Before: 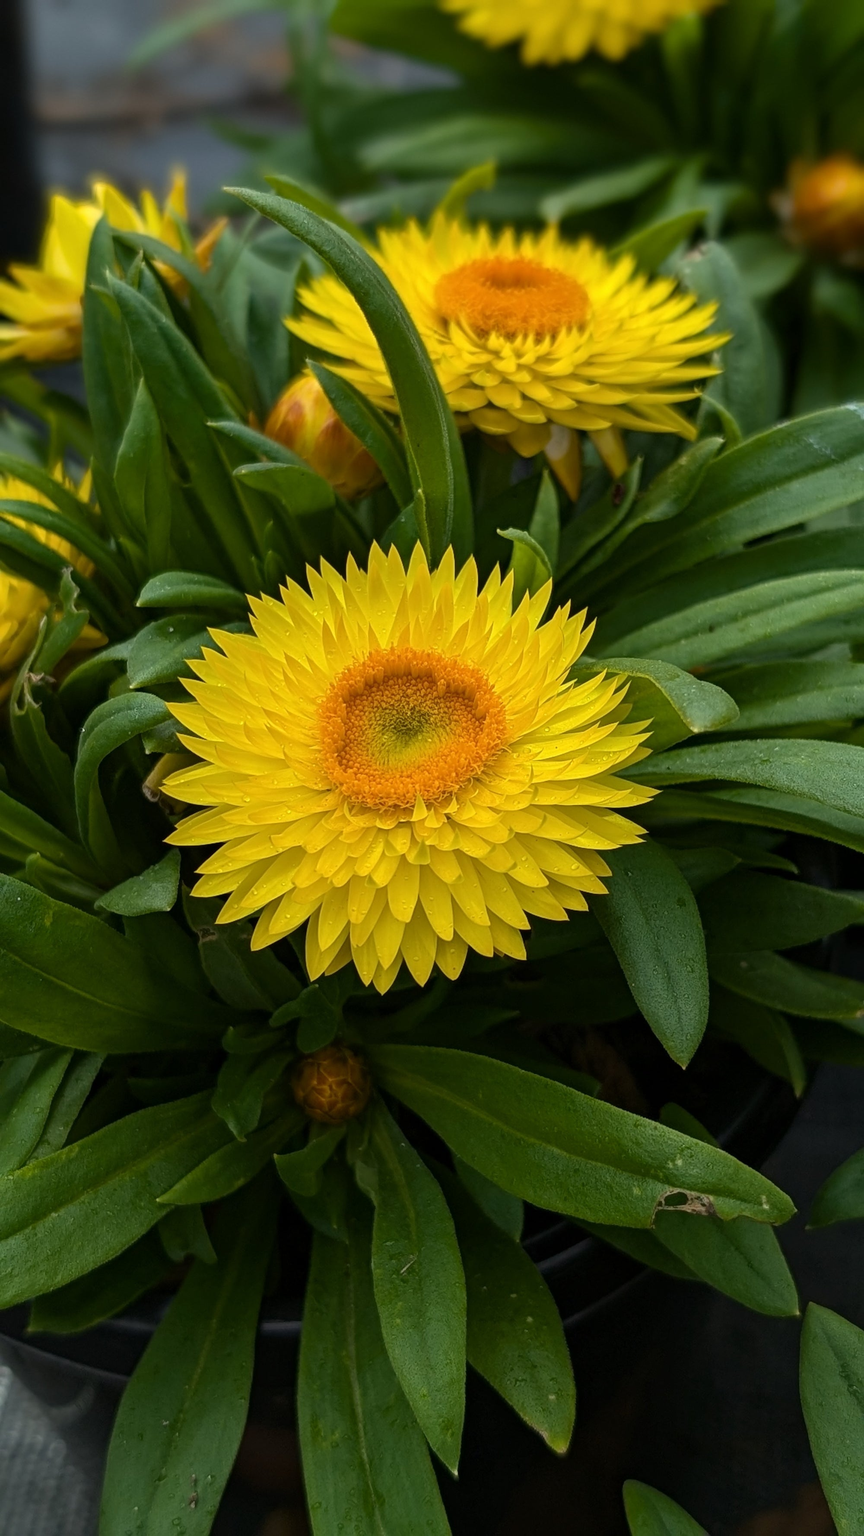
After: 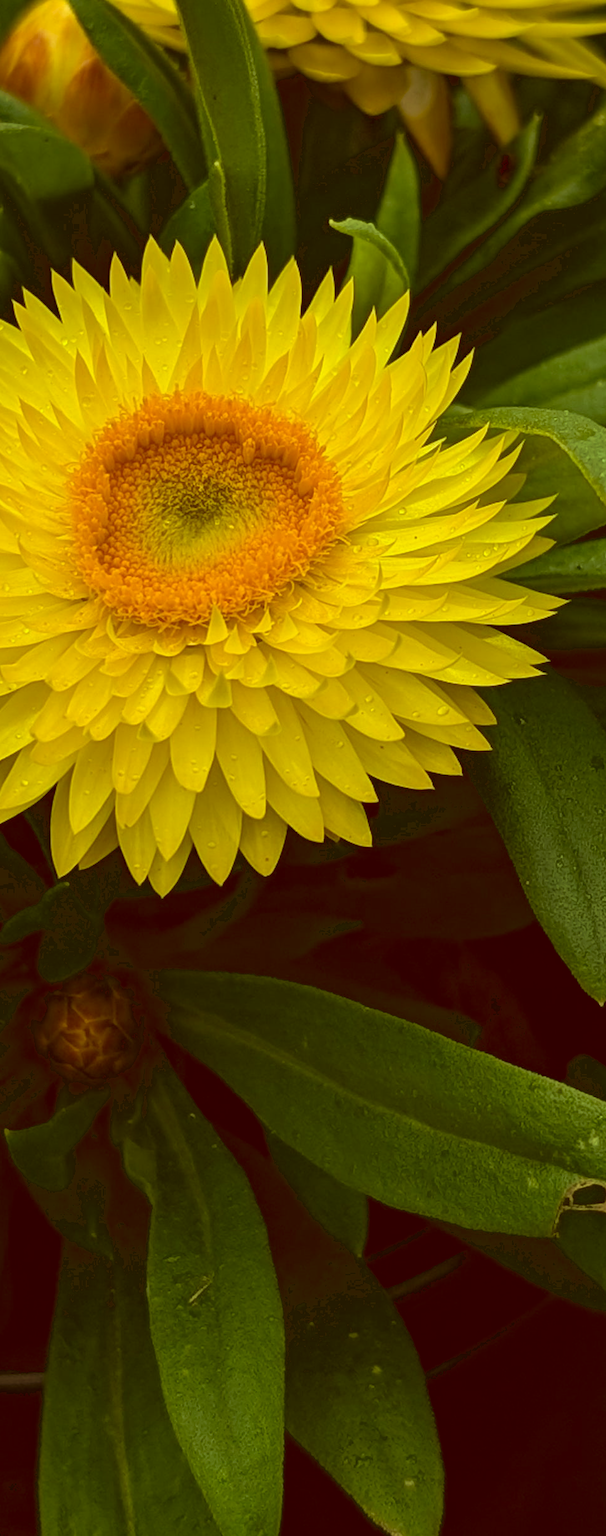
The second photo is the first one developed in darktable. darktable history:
velvia: strength 67.07%, mid-tones bias 0.972
color correction: highlights a* -5.94, highlights b* 9.48, shadows a* 10.12, shadows b* 23.94
white balance: red 1.004, blue 1.024
crop: left 31.379%, top 24.658%, right 20.326%, bottom 6.628%
